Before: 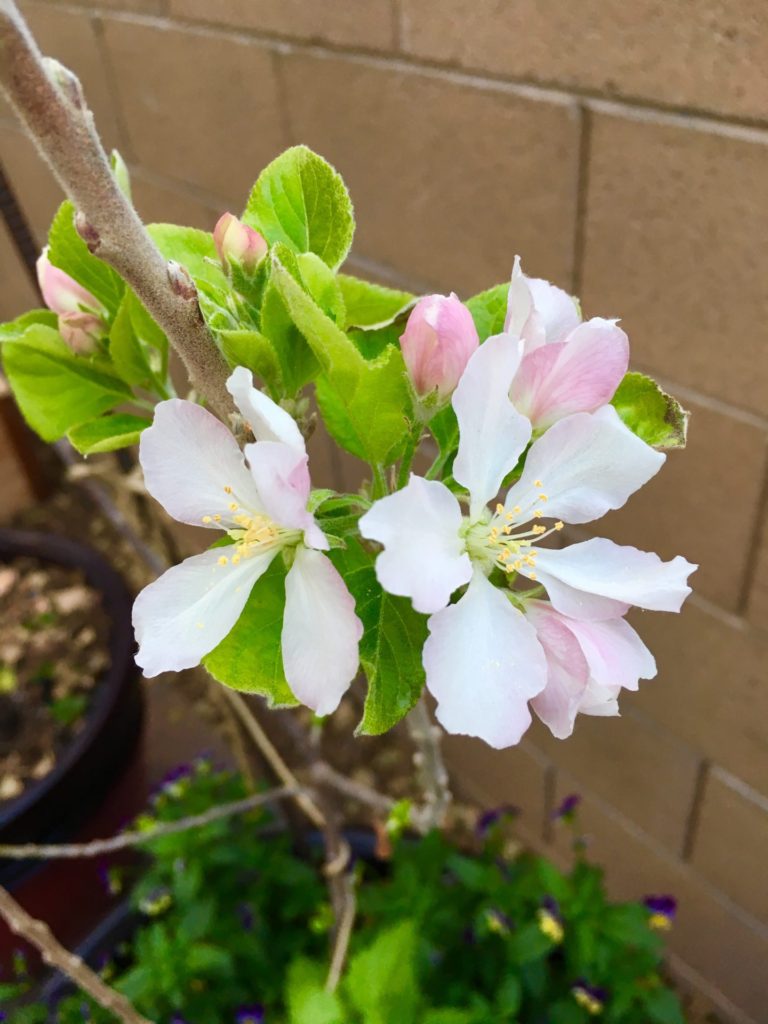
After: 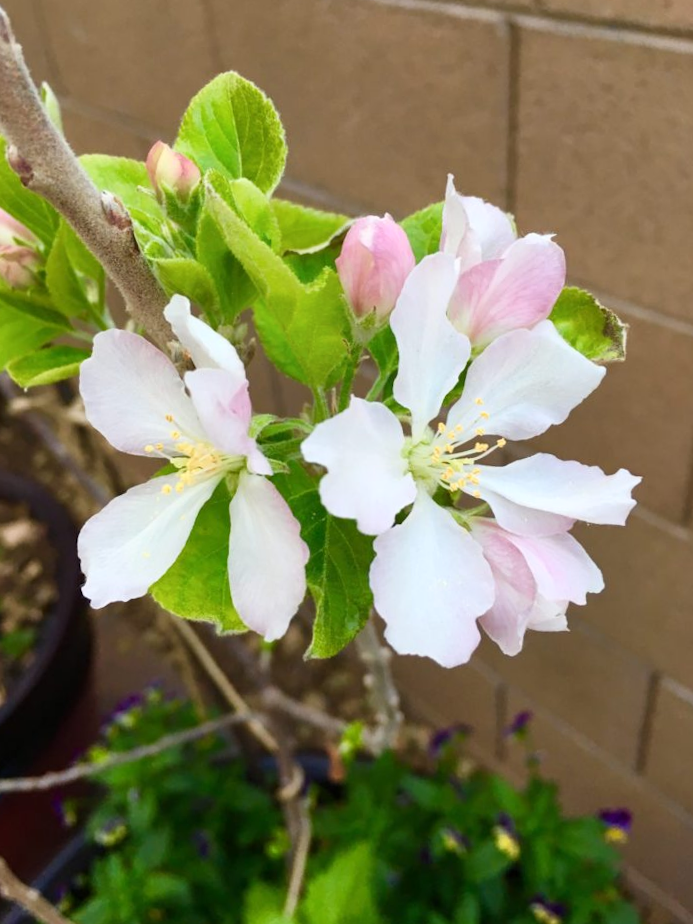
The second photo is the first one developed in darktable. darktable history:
crop and rotate: angle 1.96°, left 5.673%, top 5.673%
shadows and highlights: shadows 0, highlights 40
